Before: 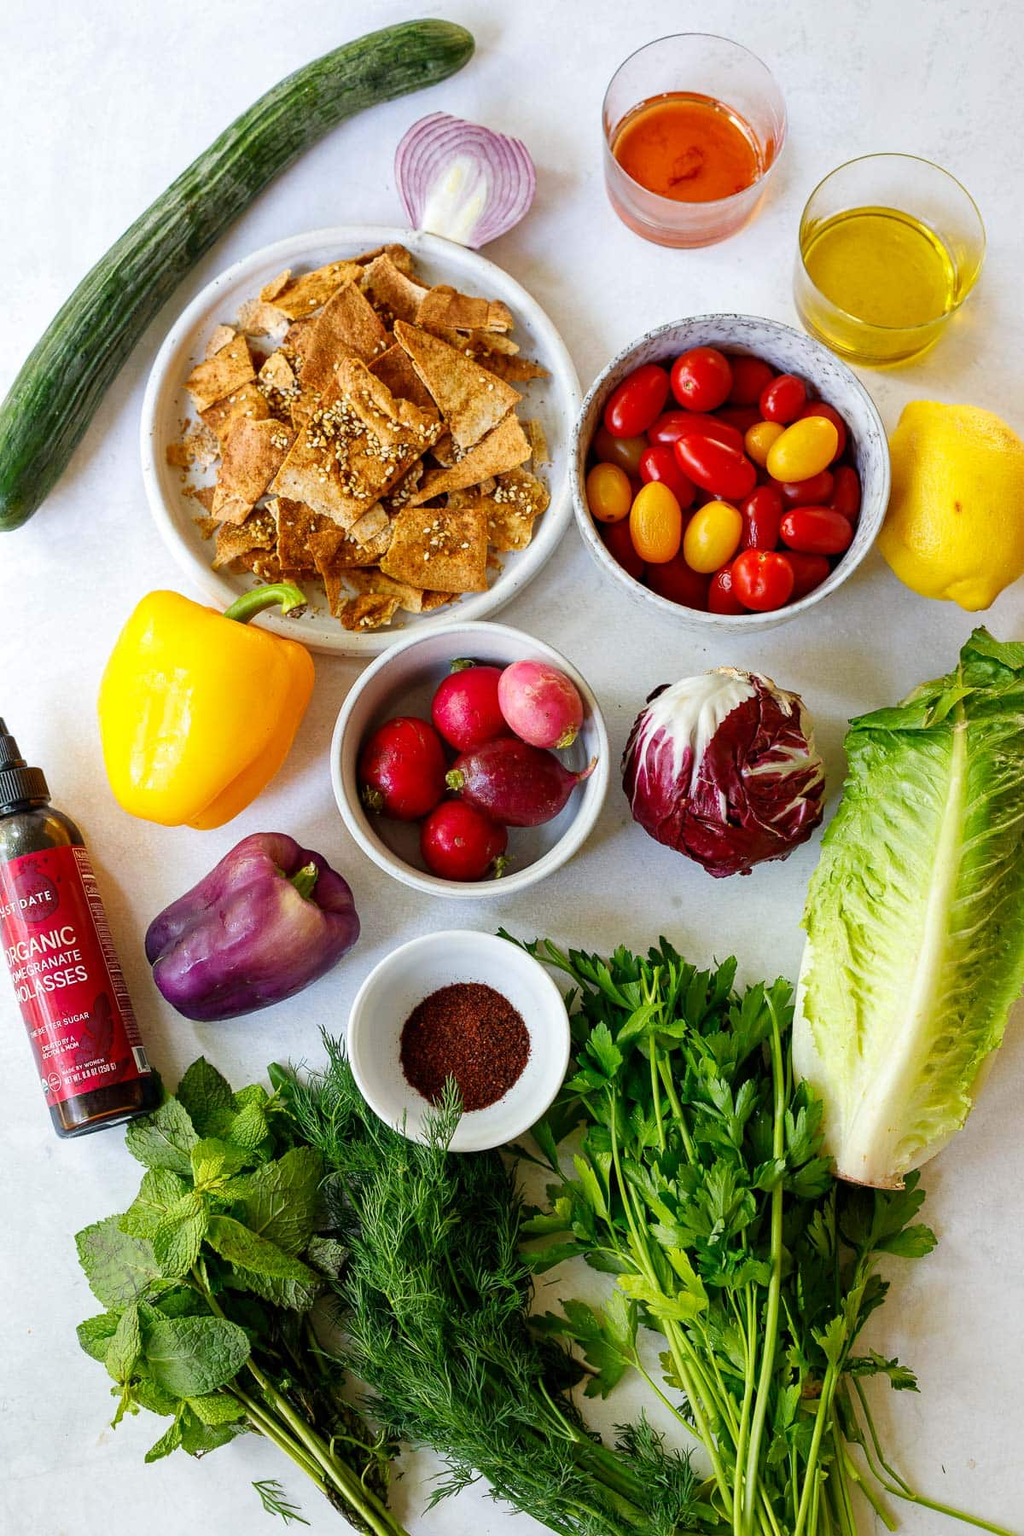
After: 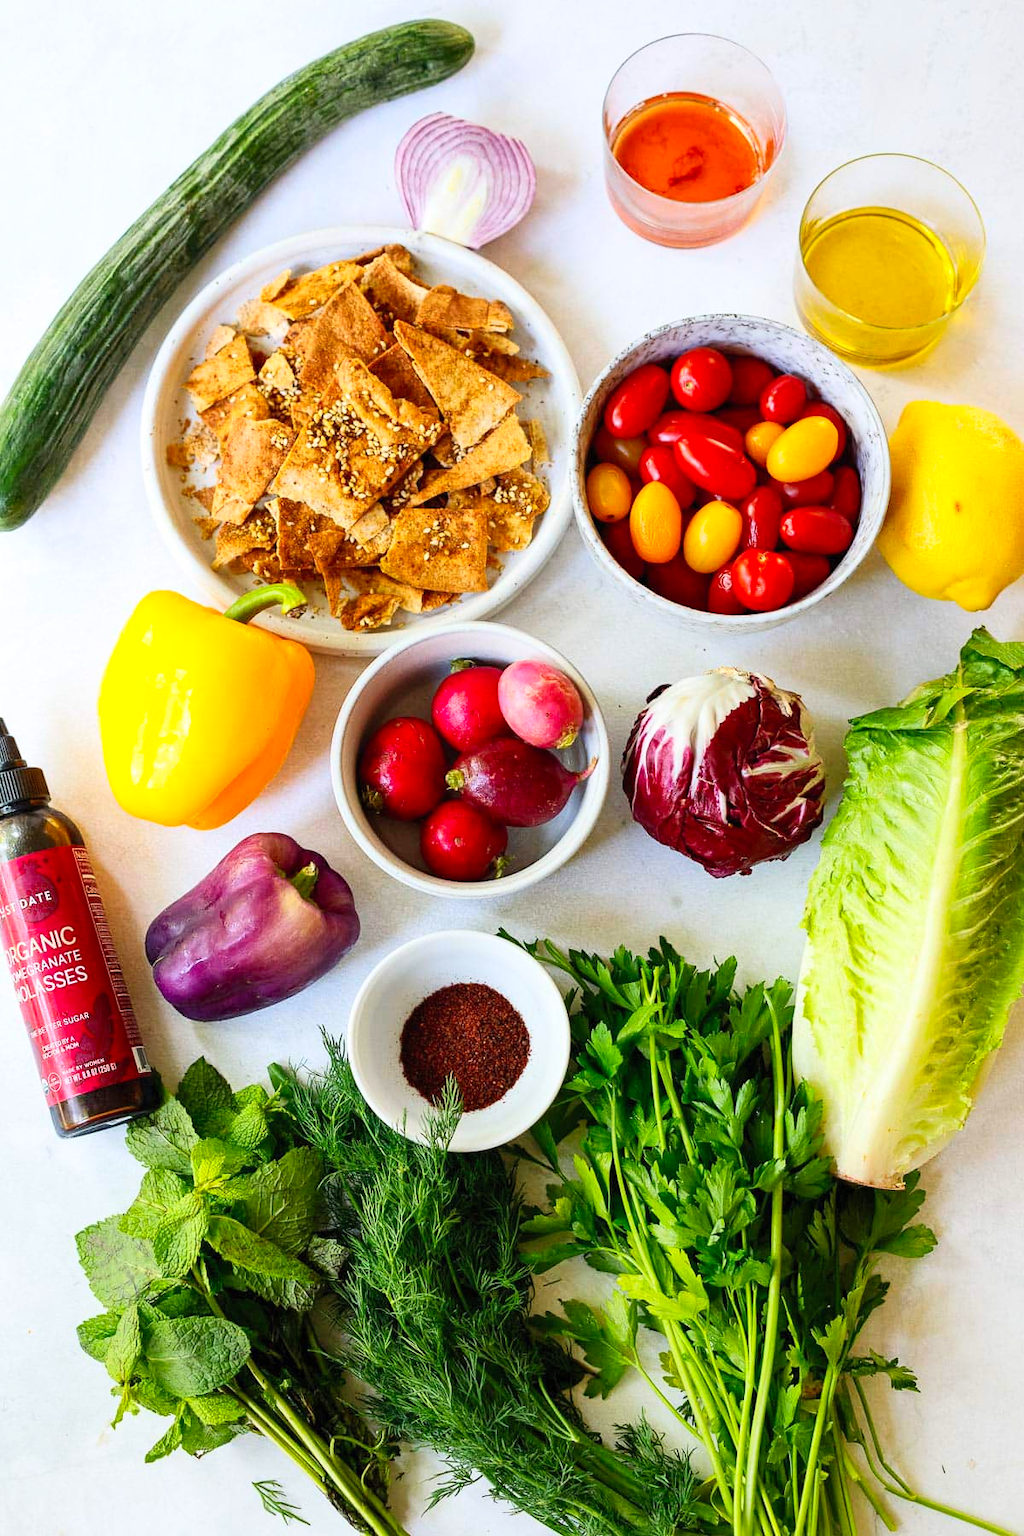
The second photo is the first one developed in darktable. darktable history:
contrast brightness saturation: contrast 0.202, brightness 0.156, saturation 0.226
